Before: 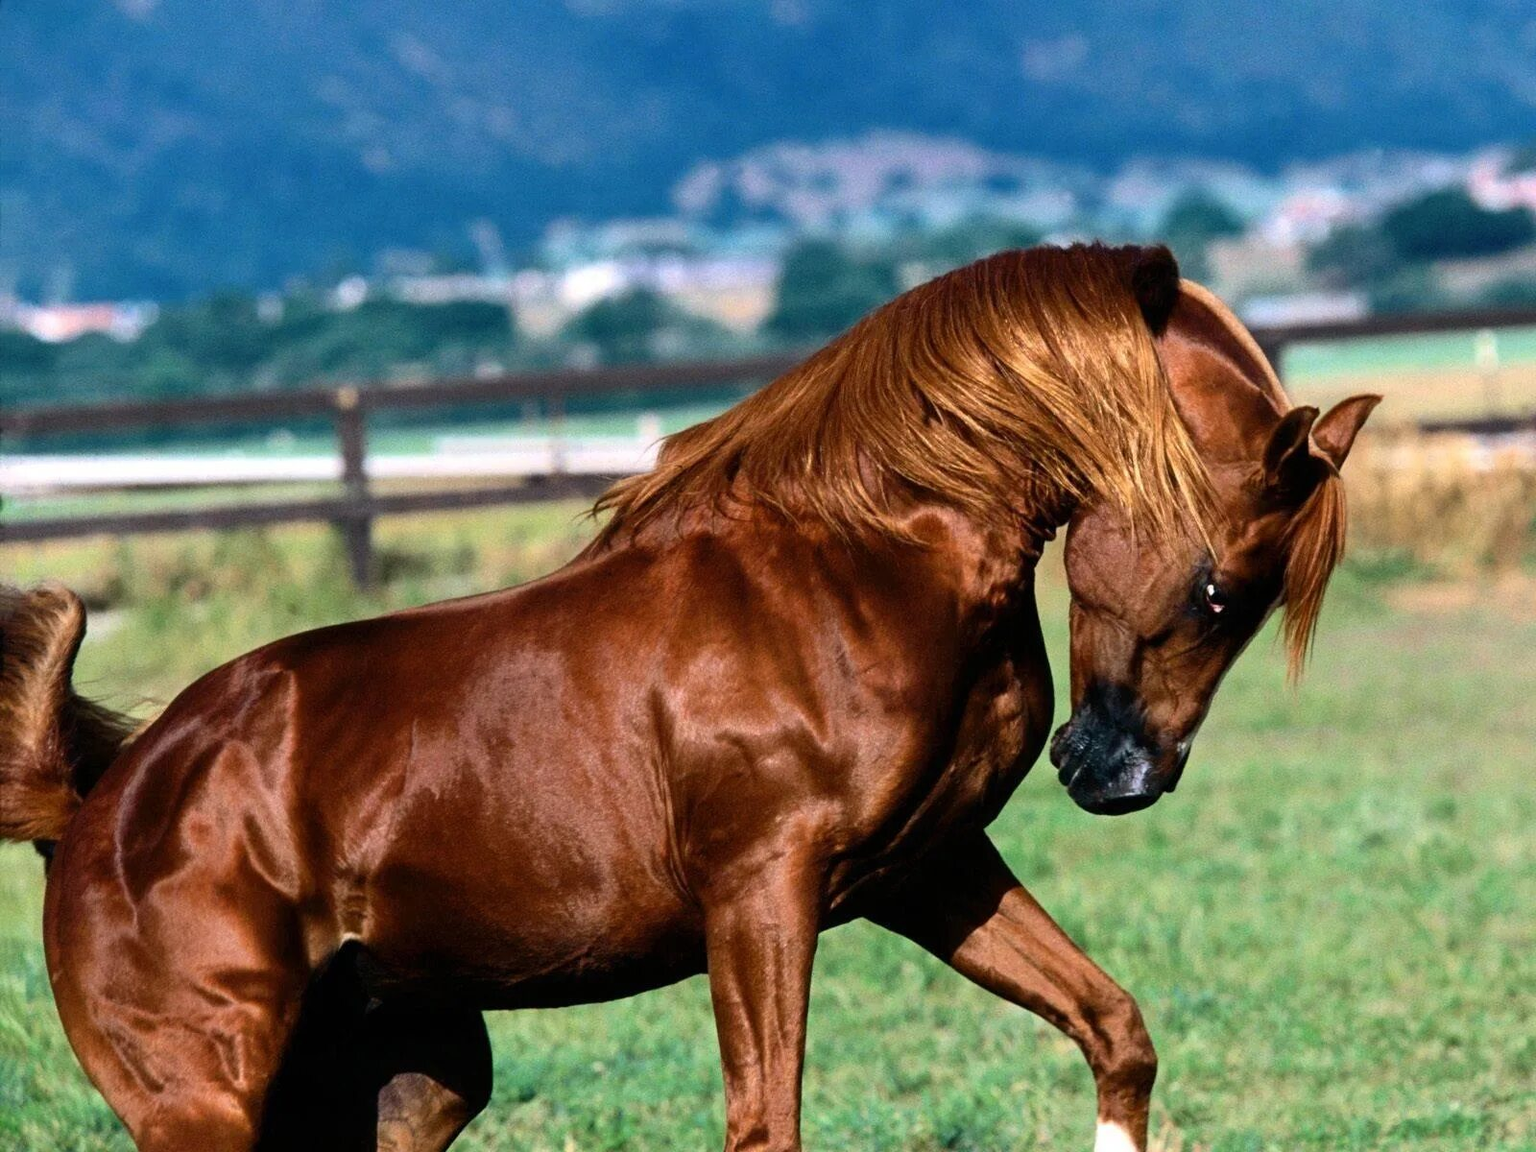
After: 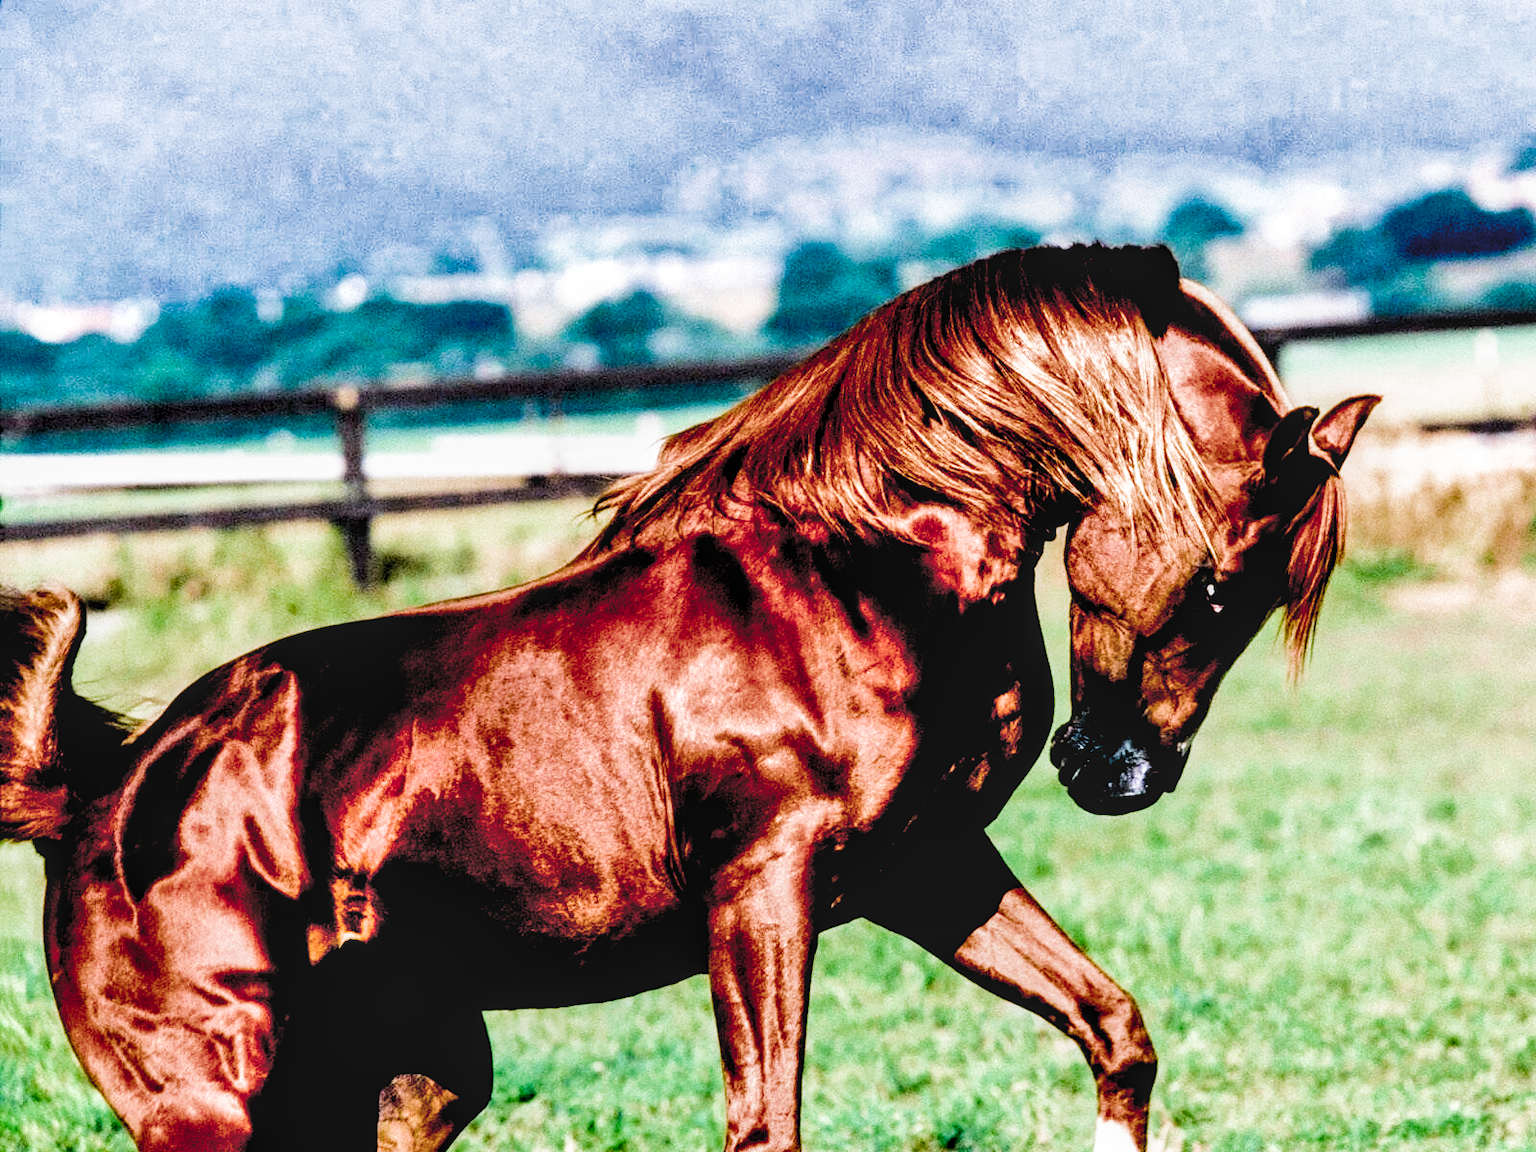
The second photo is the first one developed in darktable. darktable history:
filmic rgb: black relative exposure -5.33 EV, white relative exposure 2.85 EV, dynamic range scaling -37.8%, hardness 3.99, contrast 1.609, highlights saturation mix -0.58%, color science v4 (2020)
exposure: black level correction 0.04, exposure 0.499 EV, compensate highlight preservation false
color balance rgb: highlights gain › chroma 0.268%, highlights gain › hue 330.05°, global offset › luminance 1.981%, linear chroma grading › global chroma 14.819%, perceptual saturation grading › global saturation 19.475%, perceptual brilliance grading › mid-tones 10.741%, perceptual brilliance grading › shadows 14.754%
local contrast: on, module defaults
shadows and highlights: shadows 76.25, highlights -24.04, highlights color adjustment 0.237%, soften with gaussian
